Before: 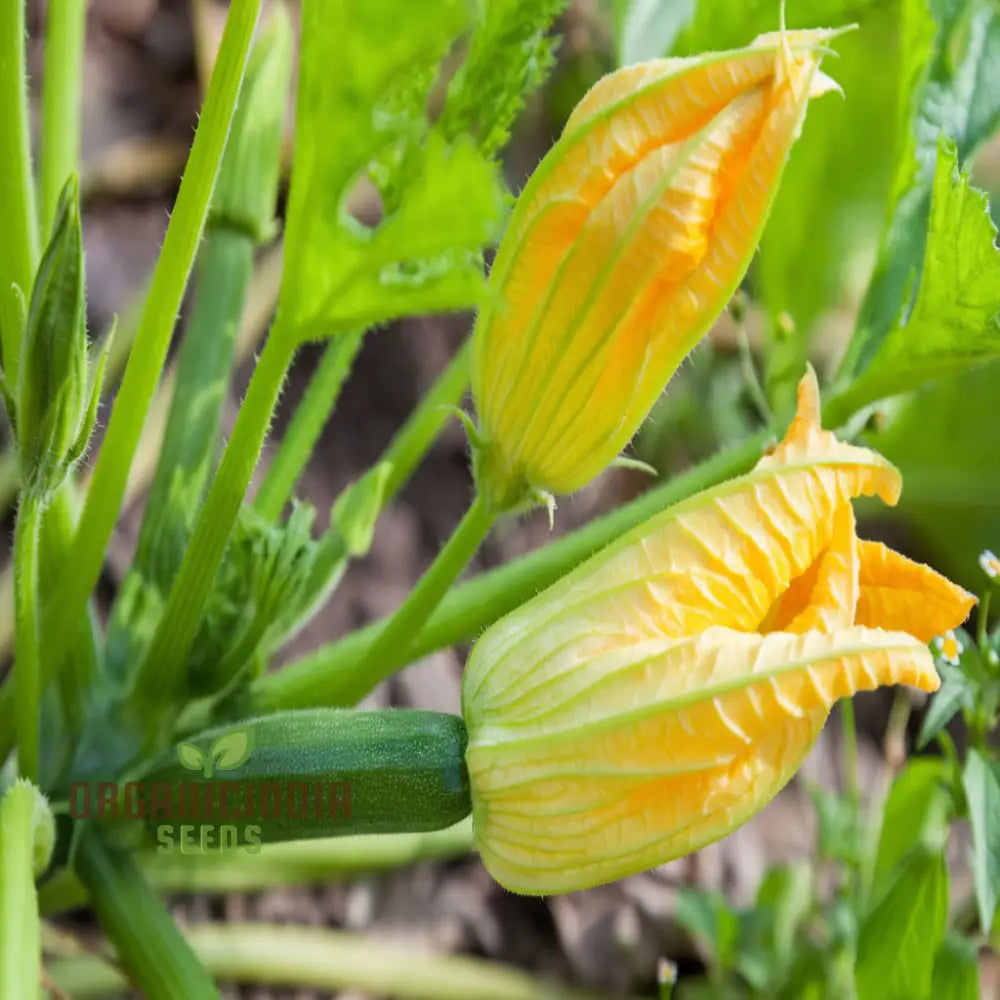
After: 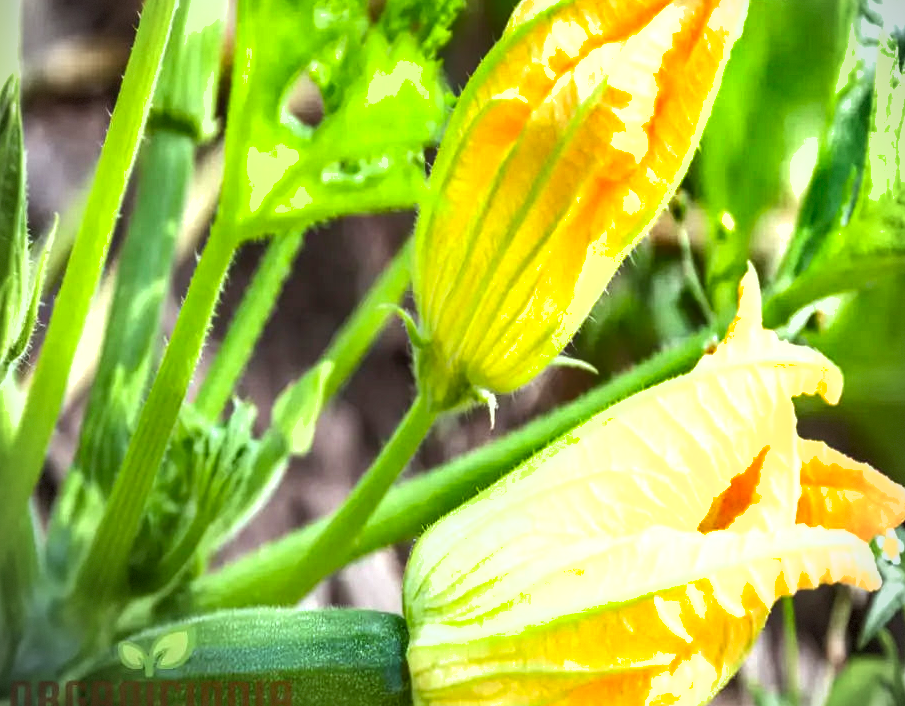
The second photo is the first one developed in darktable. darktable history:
crop: left 5.971%, top 10.113%, right 3.5%, bottom 19.273%
local contrast: on, module defaults
shadows and highlights: shadows 40.12, highlights -55.39, low approximation 0.01, soften with gaussian
color correction: highlights a* -2.91, highlights b* -2.17, shadows a* 2.41, shadows b* 2.89
vignetting: fall-off radius 61.08%, dithering 8-bit output
exposure: exposure 0.561 EV, compensate highlight preservation false
tone equalizer: -8 EV -0.454 EV, -7 EV -0.396 EV, -6 EV -0.359 EV, -5 EV -0.24 EV, -3 EV 0.223 EV, -2 EV 0.356 EV, -1 EV 0.404 EV, +0 EV 0.387 EV, mask exposure compensation -0.509 EV
